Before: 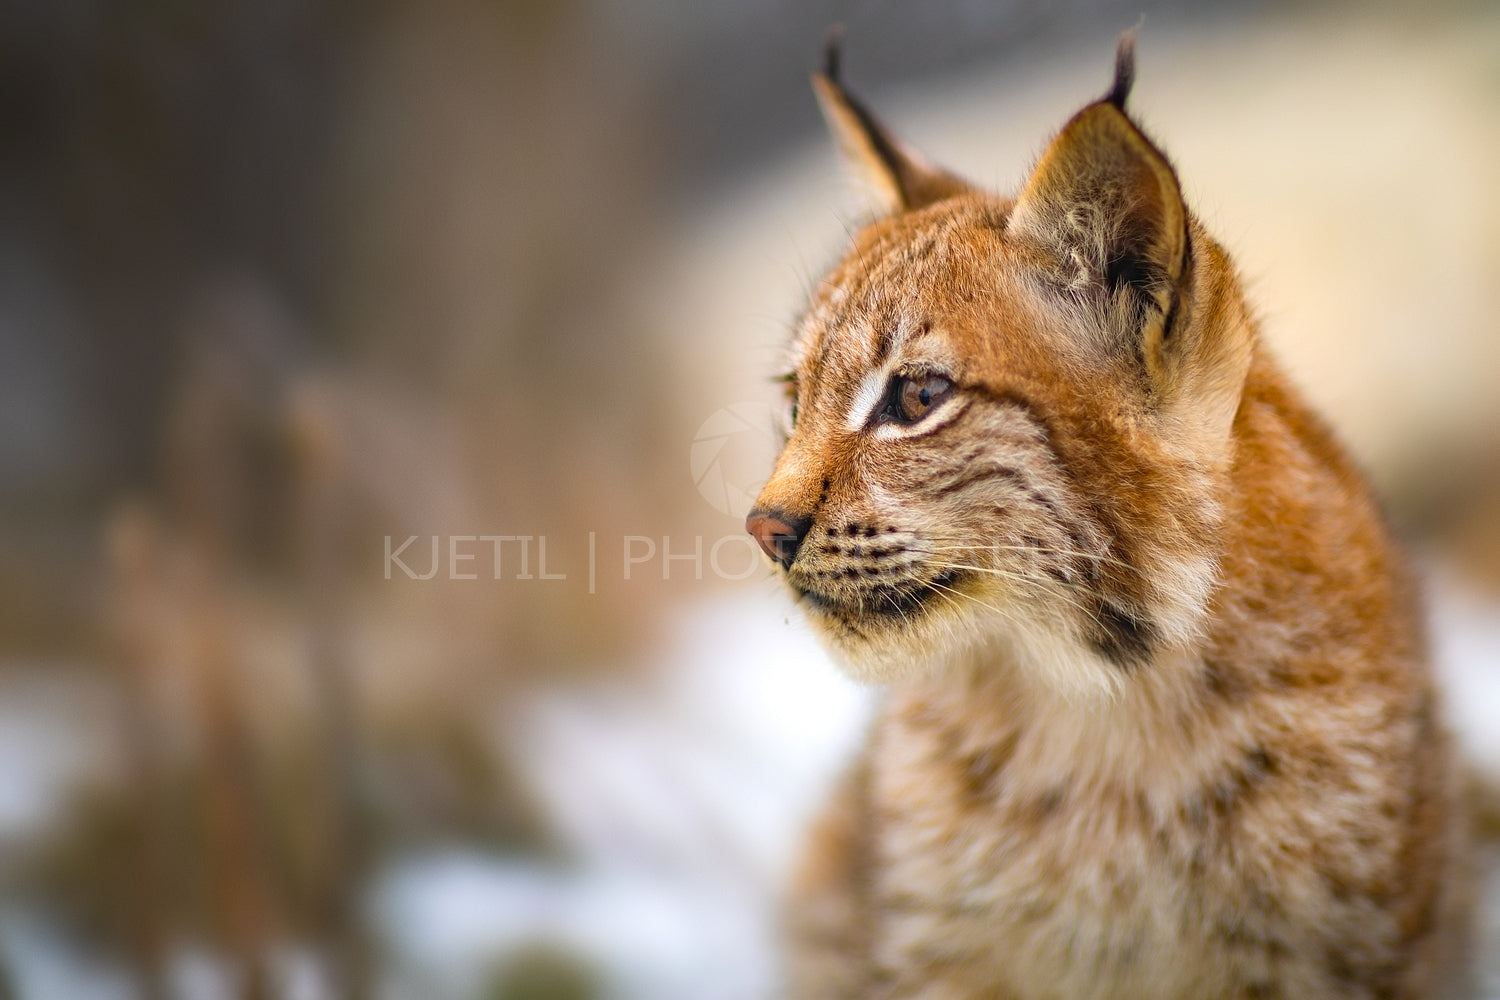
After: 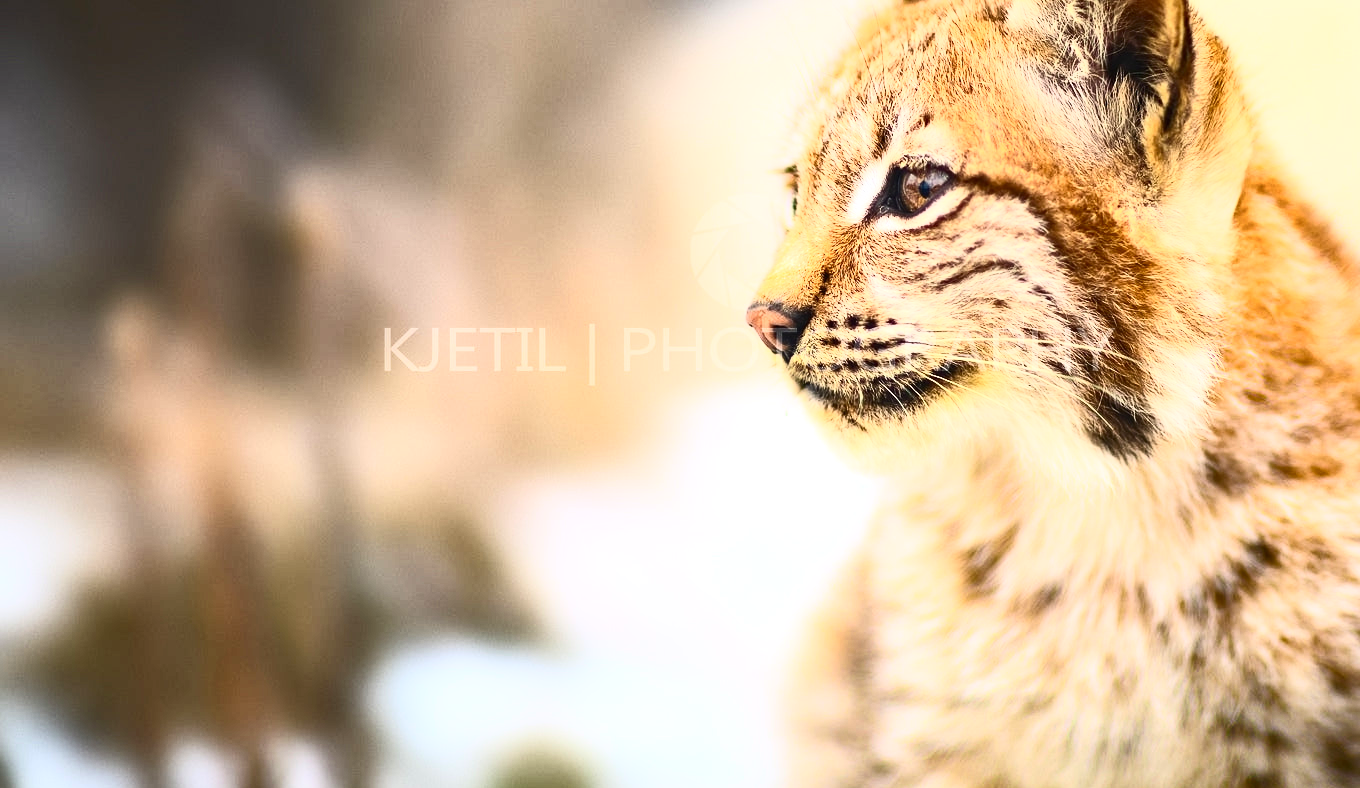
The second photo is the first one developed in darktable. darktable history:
exposure: exposure 0.374 EV, compensate highlight preservation false
crop: top 20.814%, right 9.315%, bottom 0.308%
contrast brightness saturation: contrast 0.602, brightness 0.333, saturation 0.143
